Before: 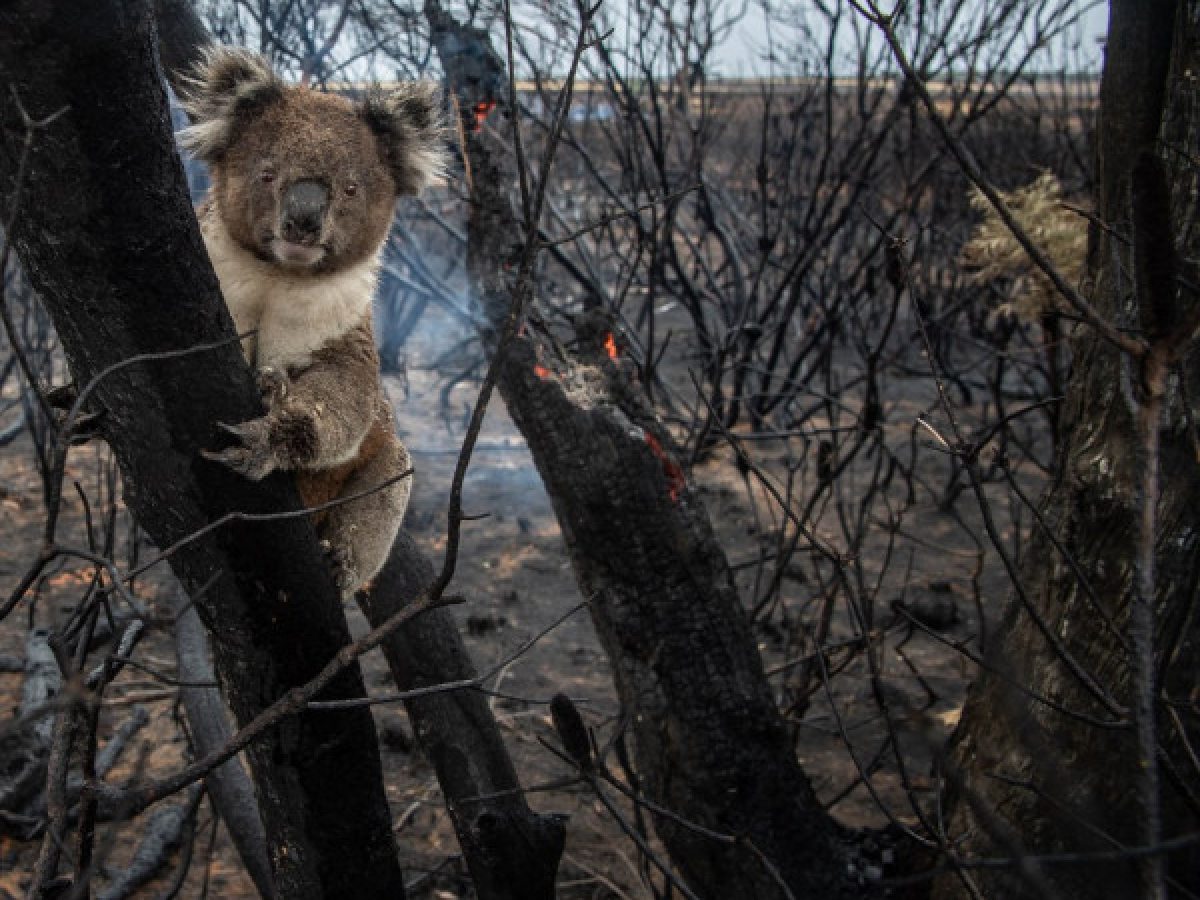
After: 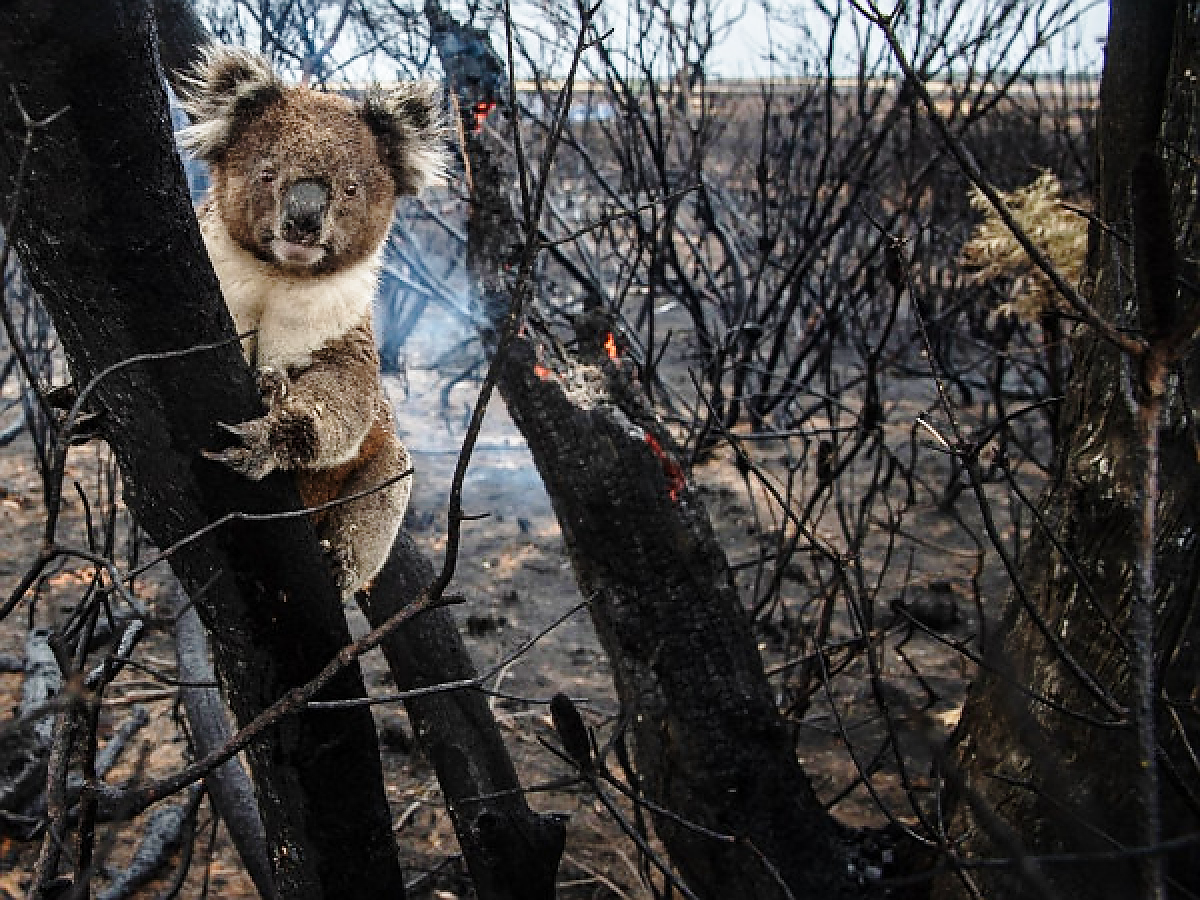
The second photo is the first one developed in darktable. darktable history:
sharpen: radius 1.402, amount 1.247, threshold 0.794
base curve: curves: ch0 [(0, 0) (0.028, 0.03) (0.121, 0.232) (0.46, 0.748) (0.859, 0.968) (1, 1)], preserve colors none
